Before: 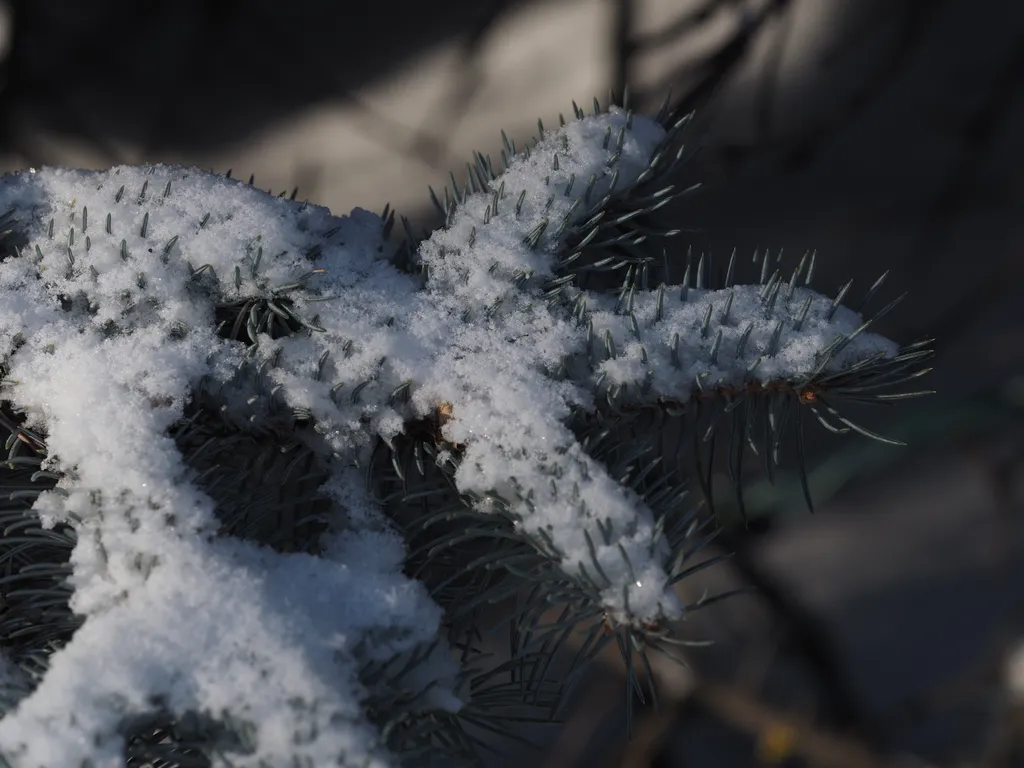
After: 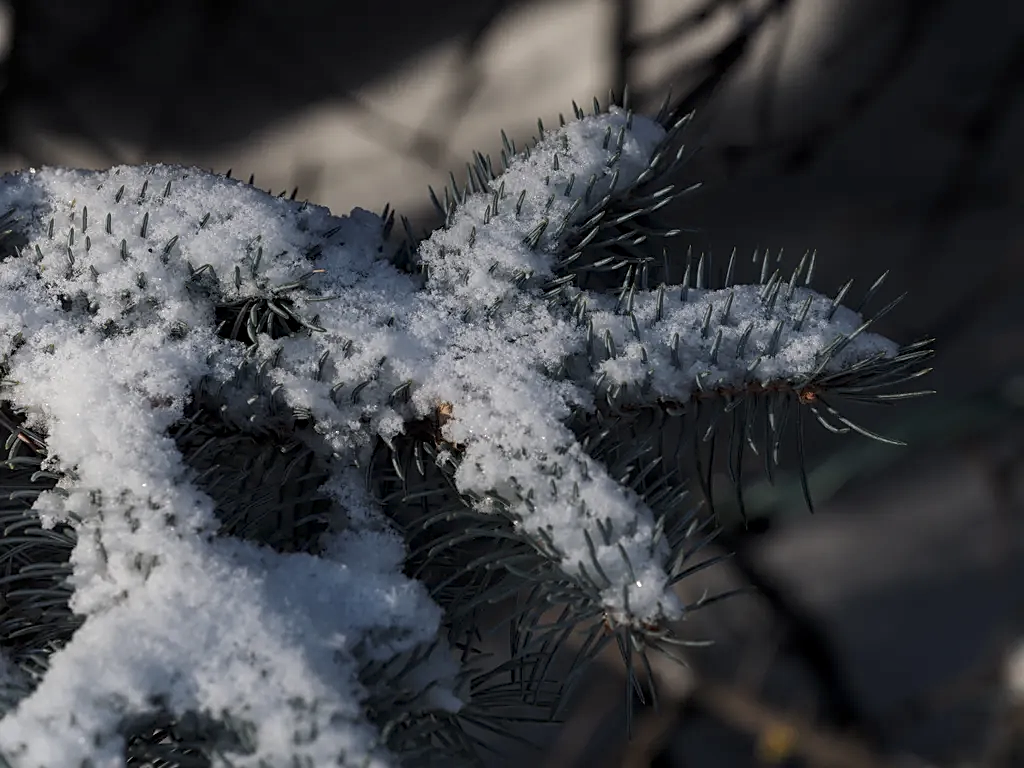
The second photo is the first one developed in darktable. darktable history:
tone equalizer: edges refinement/feathering 500, mask exposure compensation -1.57 EV, preserve details no
contrast brightness saturation: saturation -0.053
local contrast: detail 130%
sharpen: on, module defaults
